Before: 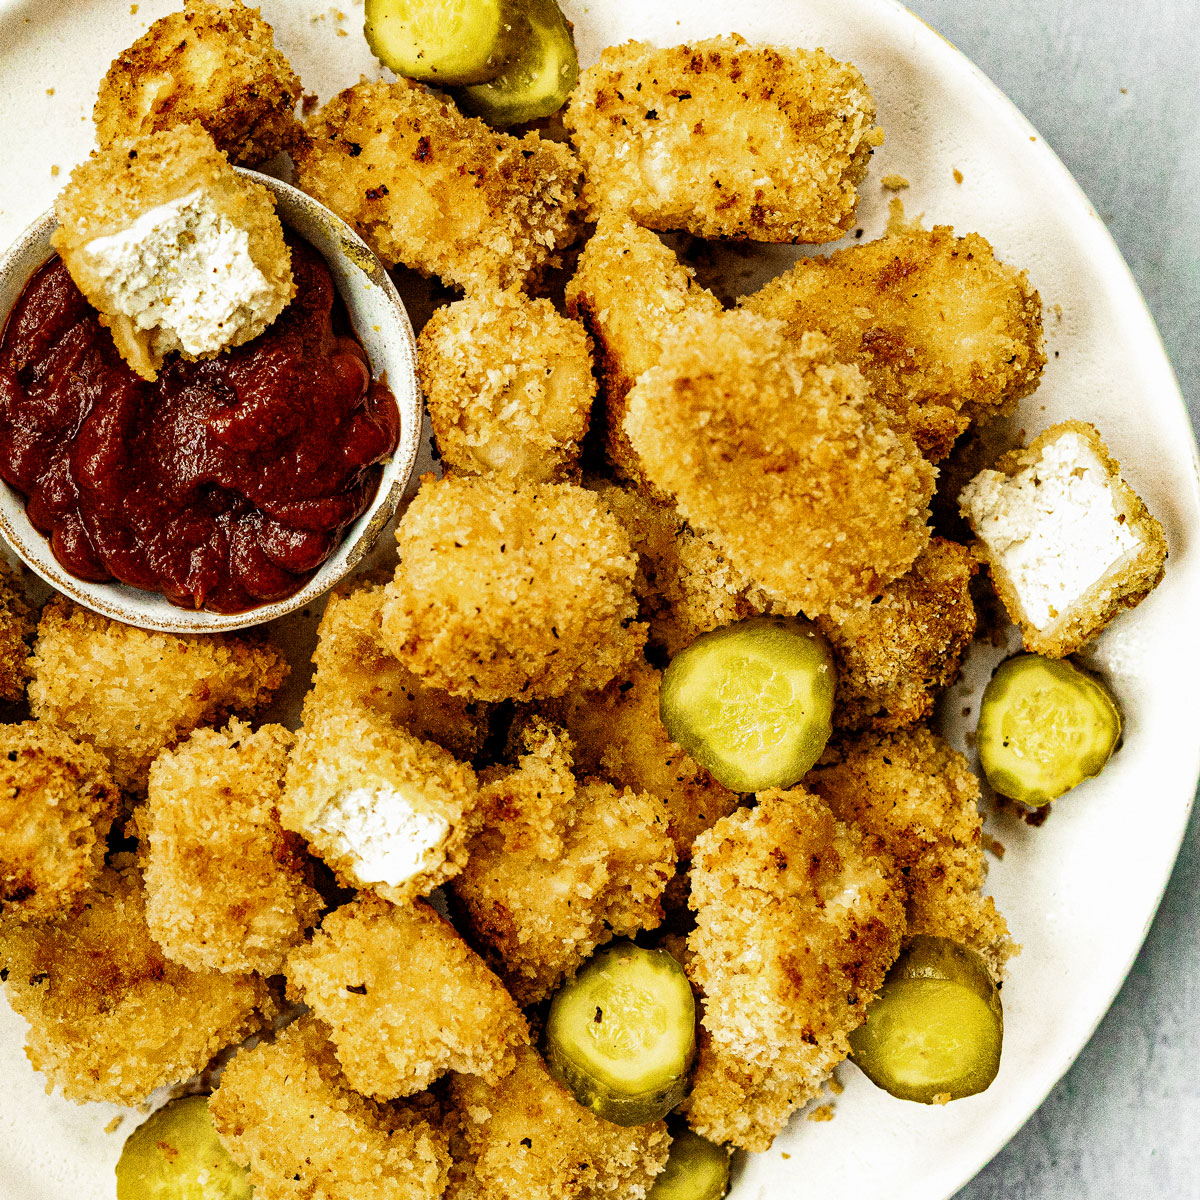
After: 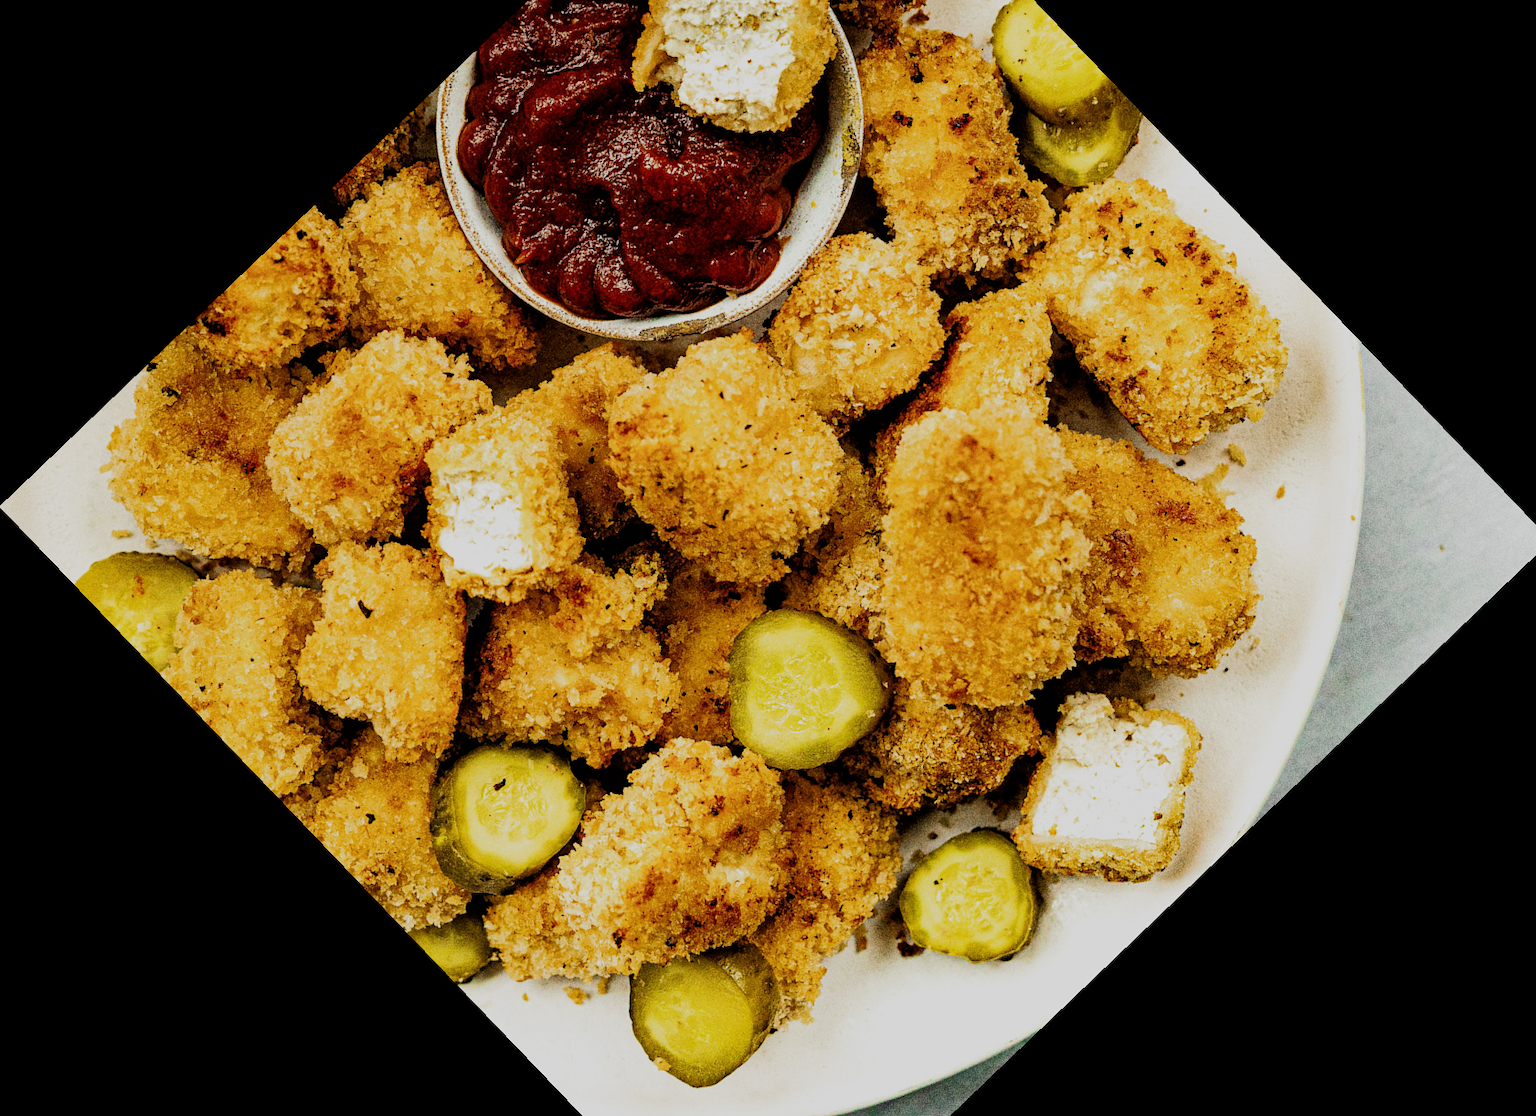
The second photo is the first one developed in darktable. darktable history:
filmic rgb: black relative exposure -7.65 EV, white relative exposure 4.56 EV, hardness 3.61, contrast 1.05
crop and rotate: angle -46.26°, top 16.234%, right 0.912%, bottom 11.704%
